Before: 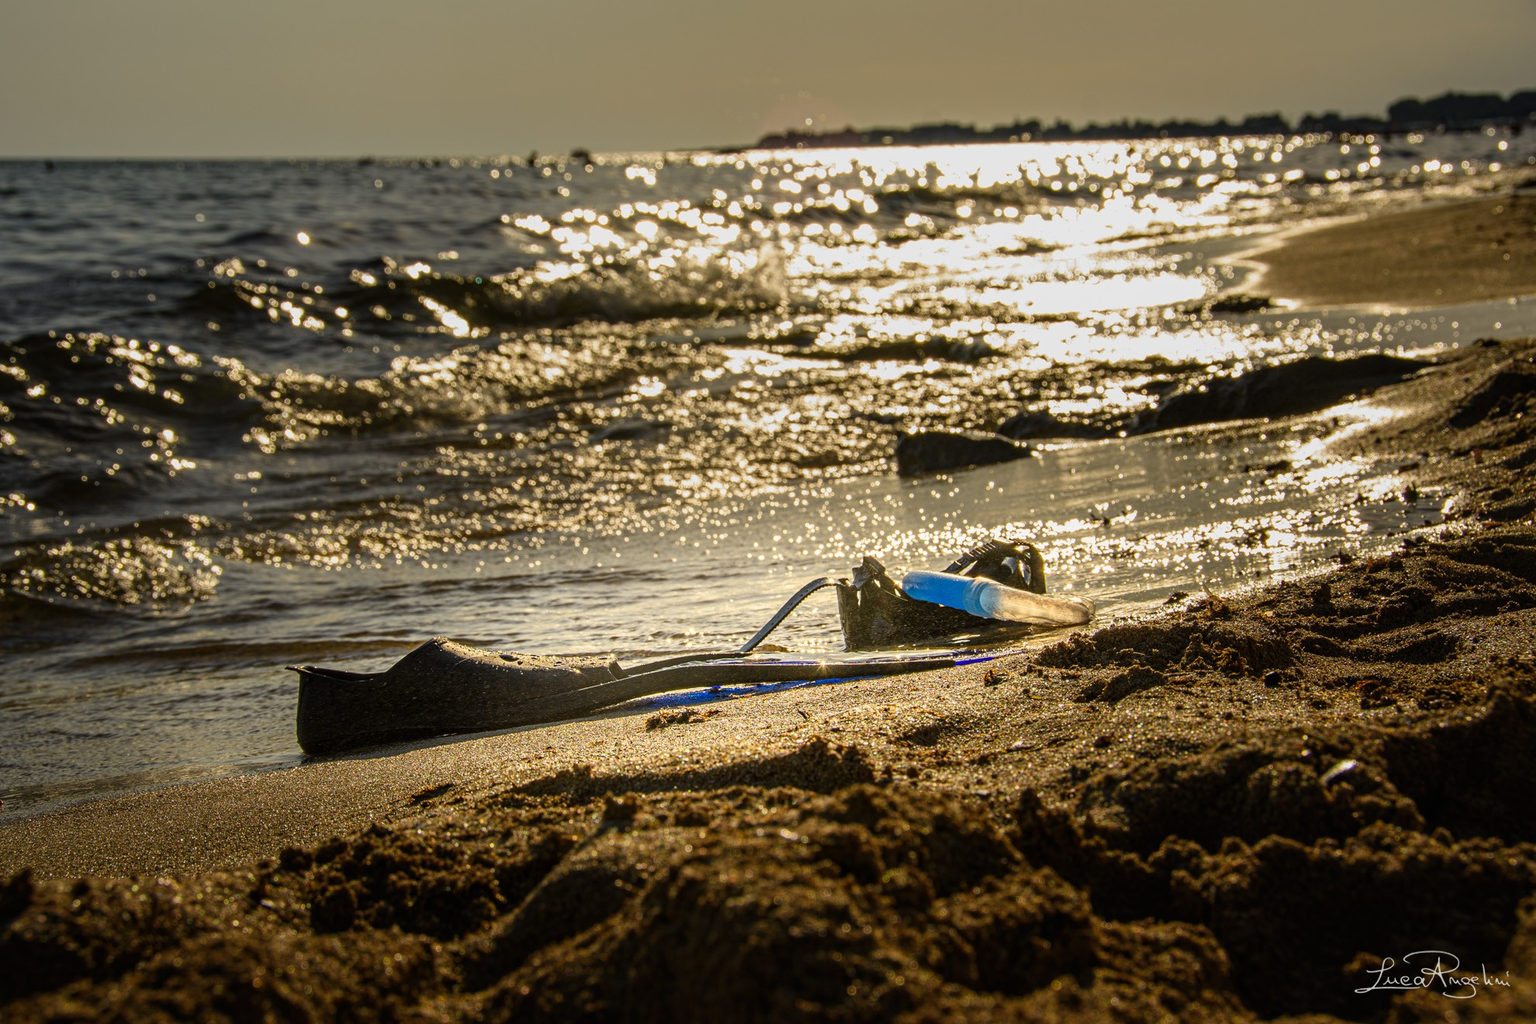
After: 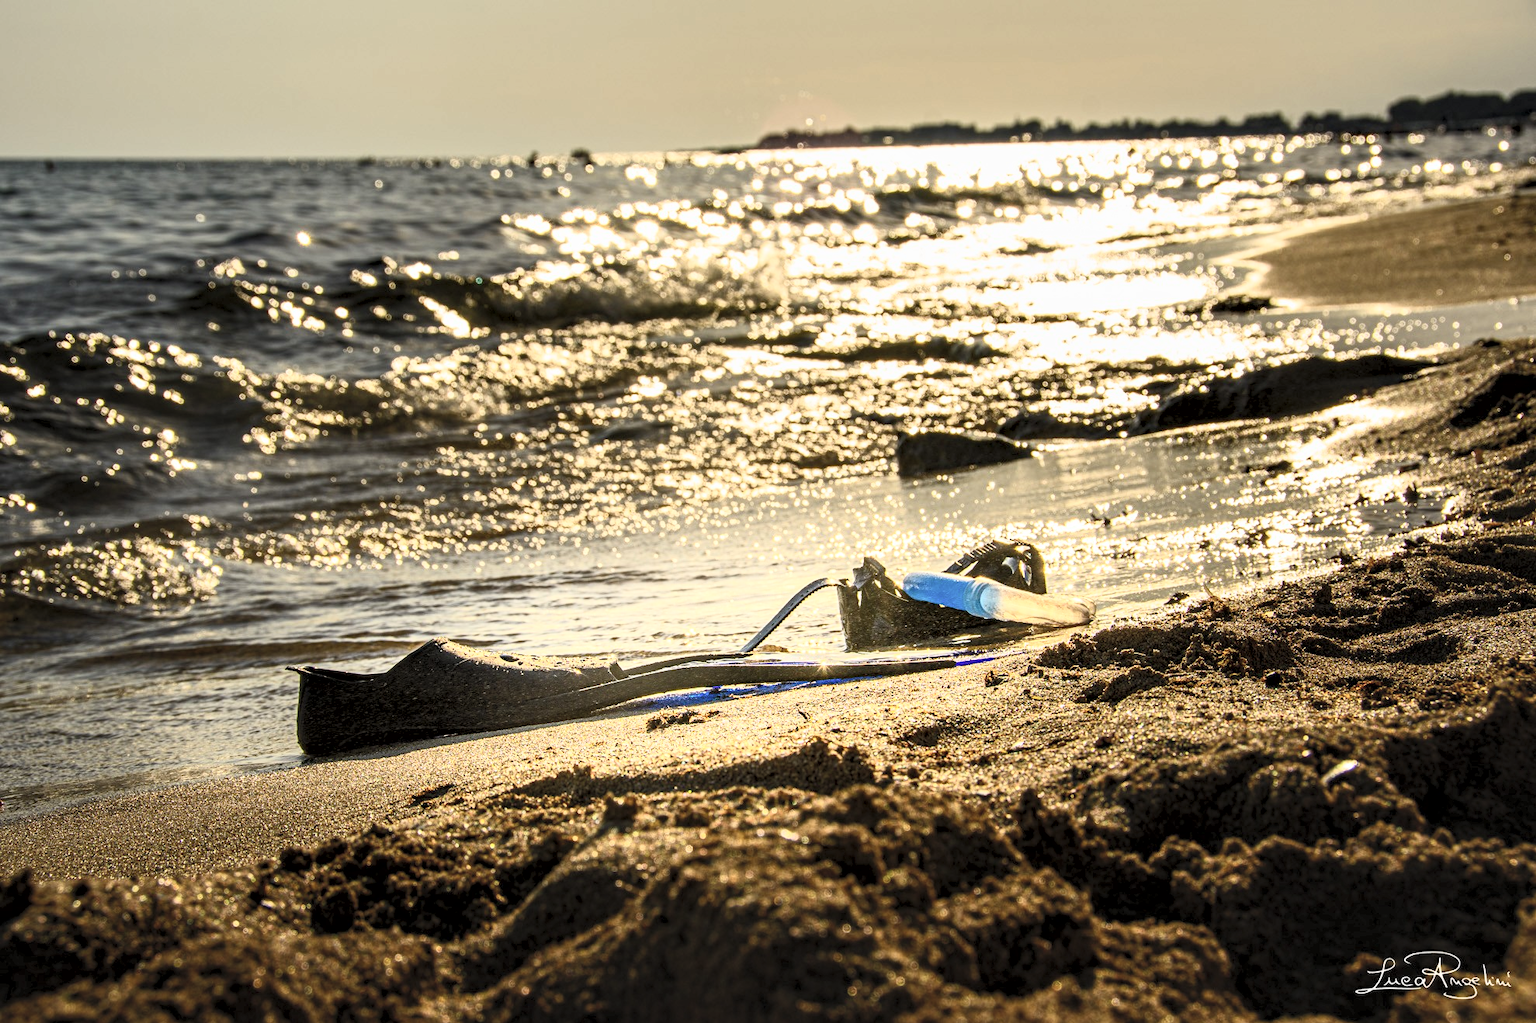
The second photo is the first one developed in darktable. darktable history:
contrast brightness saturation: contrast 0.388, brightness 0.526
contrast equalizer: y [[0.601, 0.6, 0.598, 0.598, 0.6, 0.601], [0.5 ×6], [0.5 ×6], [0 ×6], [0 ×6]], mix 0.275
